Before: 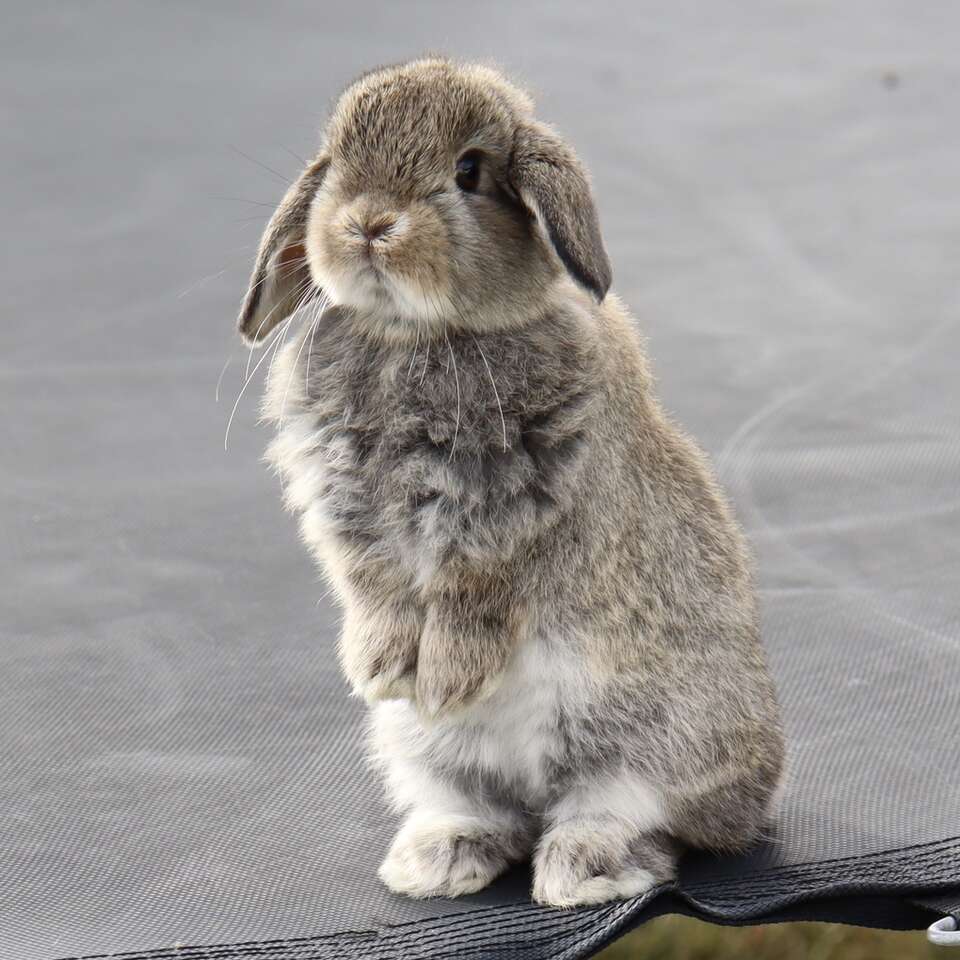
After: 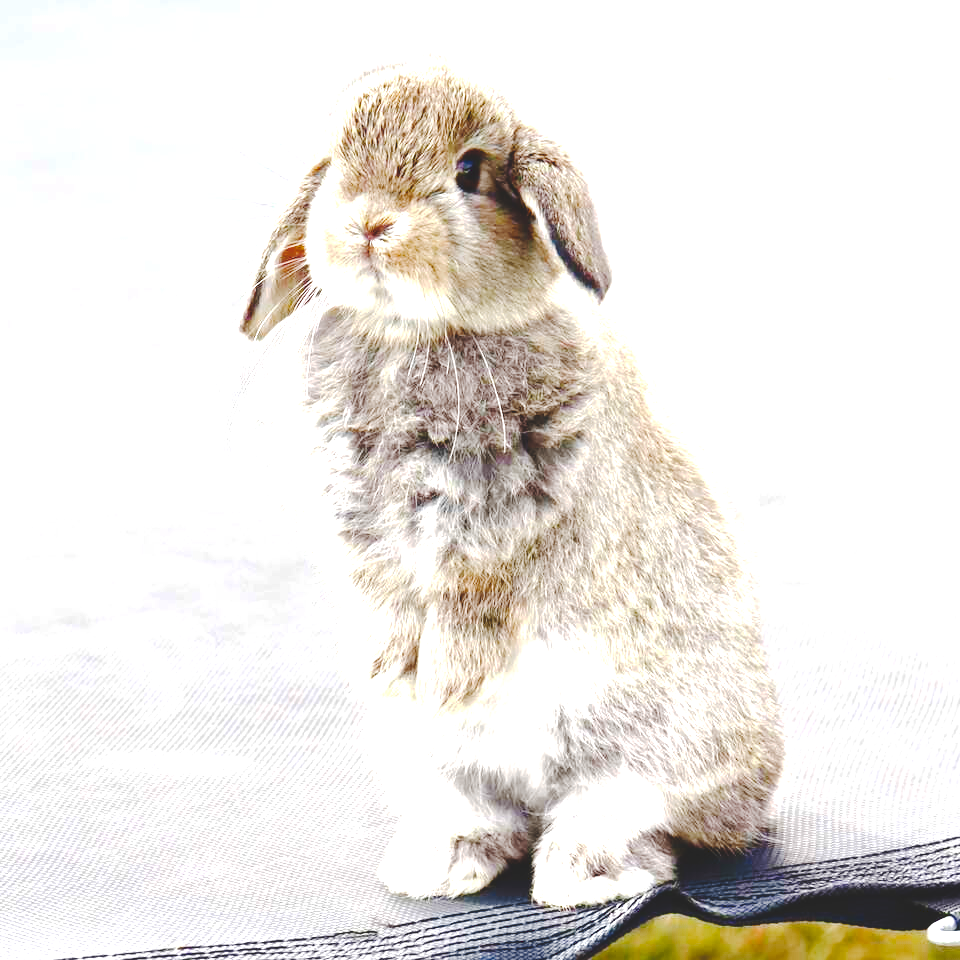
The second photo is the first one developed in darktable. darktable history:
exposure: black level correction 0, exposure 0.953 EV, compensate exposure bias true, compensate highlight preservation false
tone curve: curves: ch0 [(0, 0) (0.003, 0.14) (0.011, 0.141) (0.025, 0.141) (0.044, 0.142) (0.069, 0.146) (0.1, 0.151) (0.136, 0.16) (0.177, 0.182) (0.224, 0.214) (0.277, 0.272) (0.335, 0.35) (0.399, 0.453) (0.468, 0.548) (0.543, 0.634) (0.623, 0.715) (0.709, 0.778) (0.801, 0.848) (0.898, 0.902) (1, 1)], preserve colors none
color balance rgb: linear chroma grading › shadows -2.2%, linear chroma grading › highlights -15%, linear chroma grading › global chroma -10%, linear chroma grading › mid-tones -10%, perceptual saturation grading › global saturation 45%, perceptual saturation grading › highlights -50%, perceptual saturation grading › shadows 30%, perceptual brilliance grading › global brilliance 18%, global vibrance 45%
